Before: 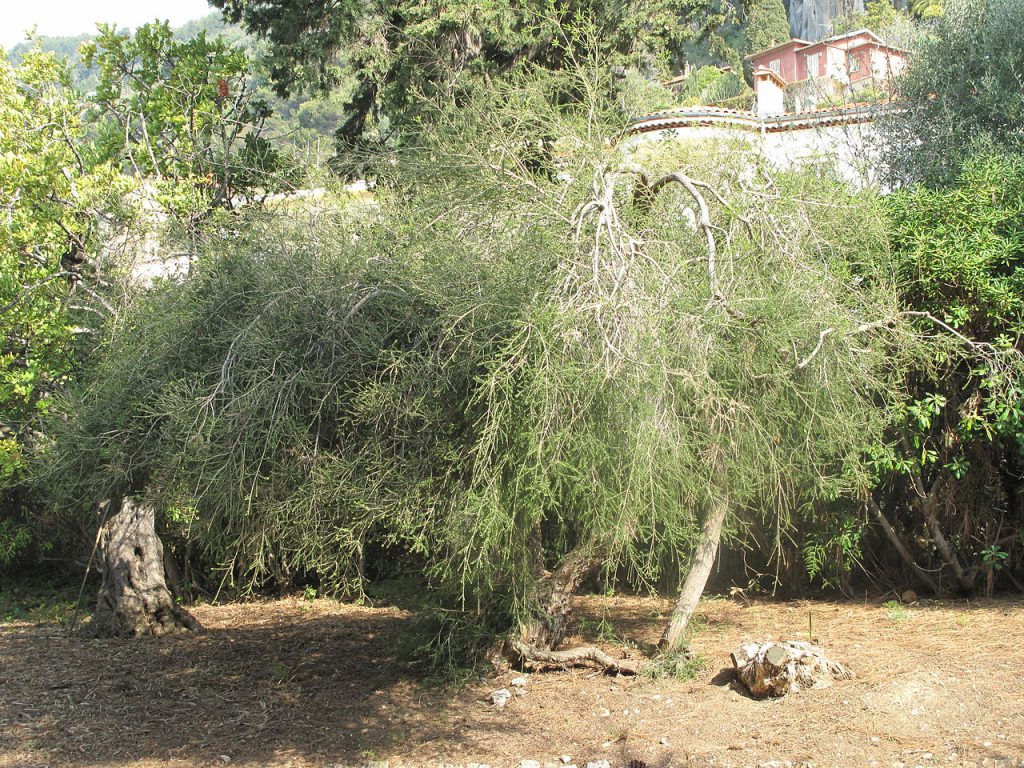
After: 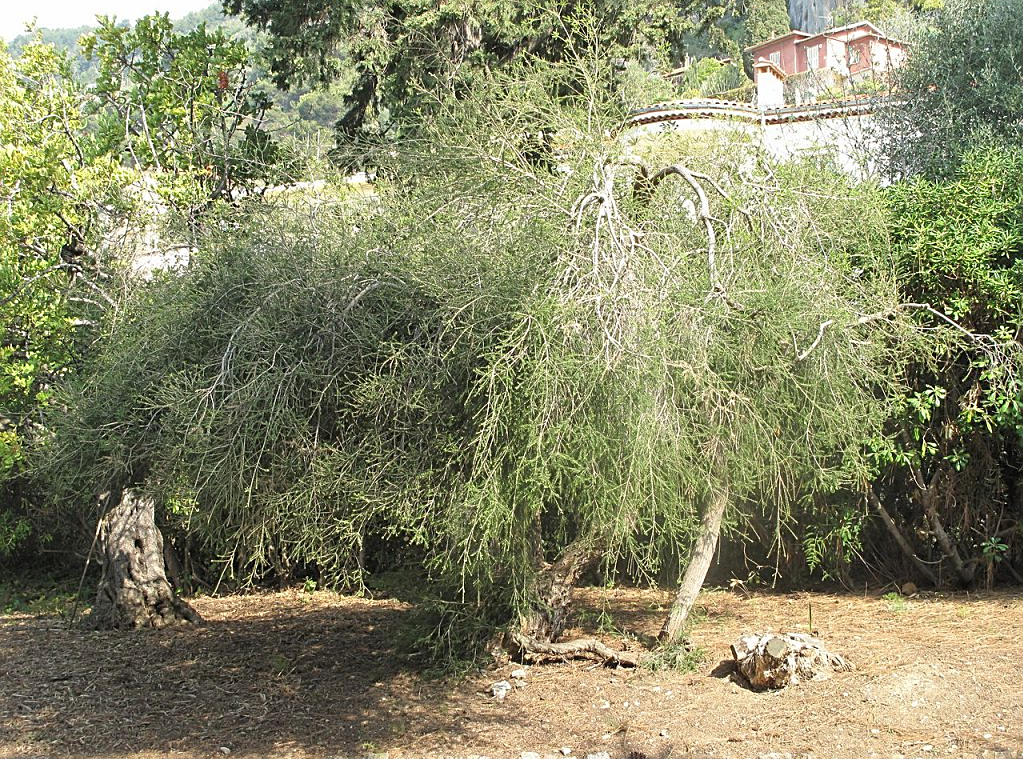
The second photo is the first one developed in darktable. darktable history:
crop: top 1.049%, right 0.001%
sharpen: on, module defaults
